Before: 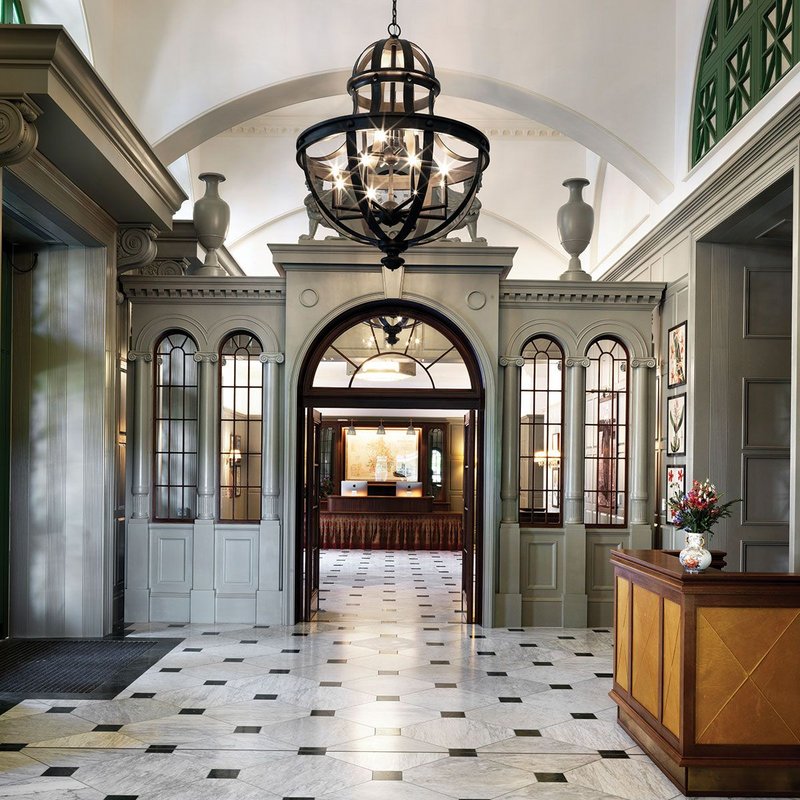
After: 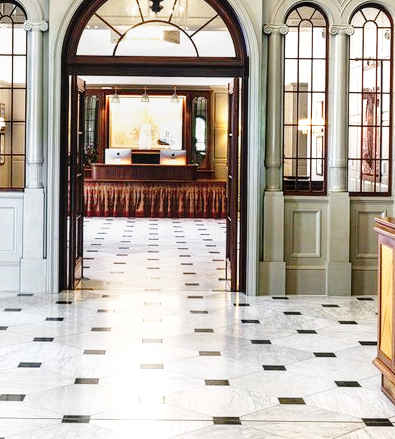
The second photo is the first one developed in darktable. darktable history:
crop: left 29.591%, top 41.532%, right 21.004%, bottom 3.495%
local contrast: on, module defaults
base curve: curves: ch0 [(0, 0) (0.008, 0.007) (0.022, 0.029) (0.048, 0.089) (0.092, 0.197) (0.191, 0.399) (0.275, 0.534) (0.357, 0.65) (0.477, 0.78) (0.542, 0.833) (0.799, 0.973) (1, 1)], preserve colors none
exposure: exposure 0.202 EV, compensate highlight preservation false
